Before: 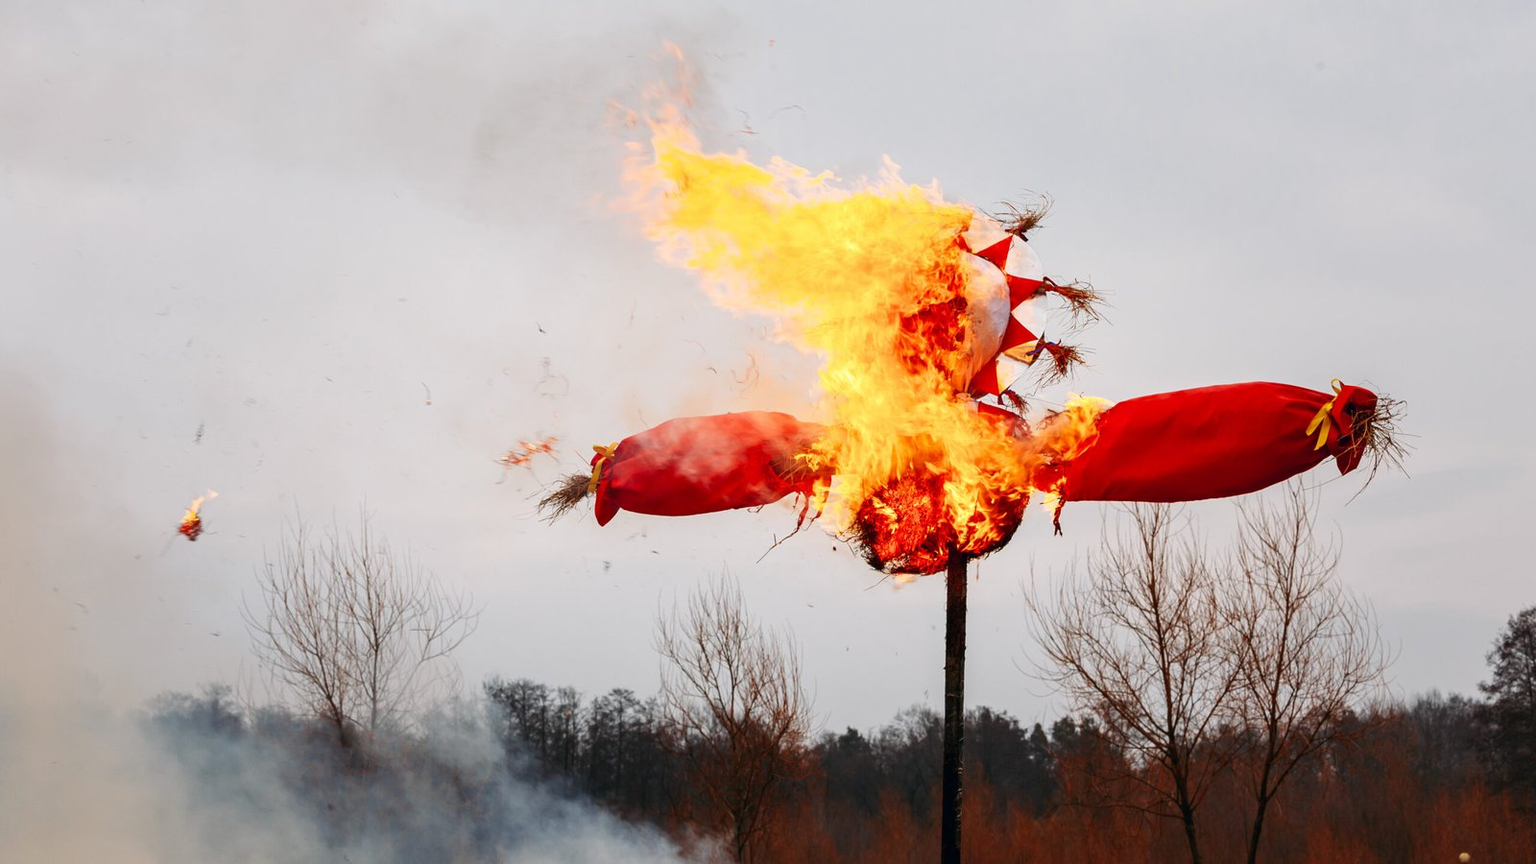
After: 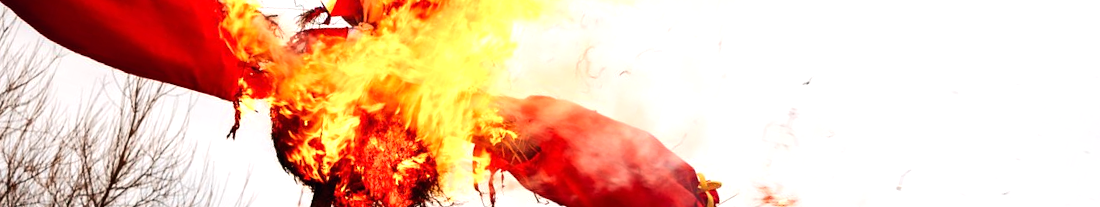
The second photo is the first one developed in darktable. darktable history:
tone equalizer: -8 EV -0.75 EV, -7 EV -0.7 EV, -6 EV -0.6 EV, -5 EV -0.4 EV, -3 EV 0.4 EV, -2 EV 0.6 EV, -1 EV 0.7 EV, +0 EV 0.75 EV, edges refinement/feathering 500, mask exposure compensation -1.57 EV, preserve details no
crop and rotate: angle 16.12°, top 30.835%, bottom 35.653%
